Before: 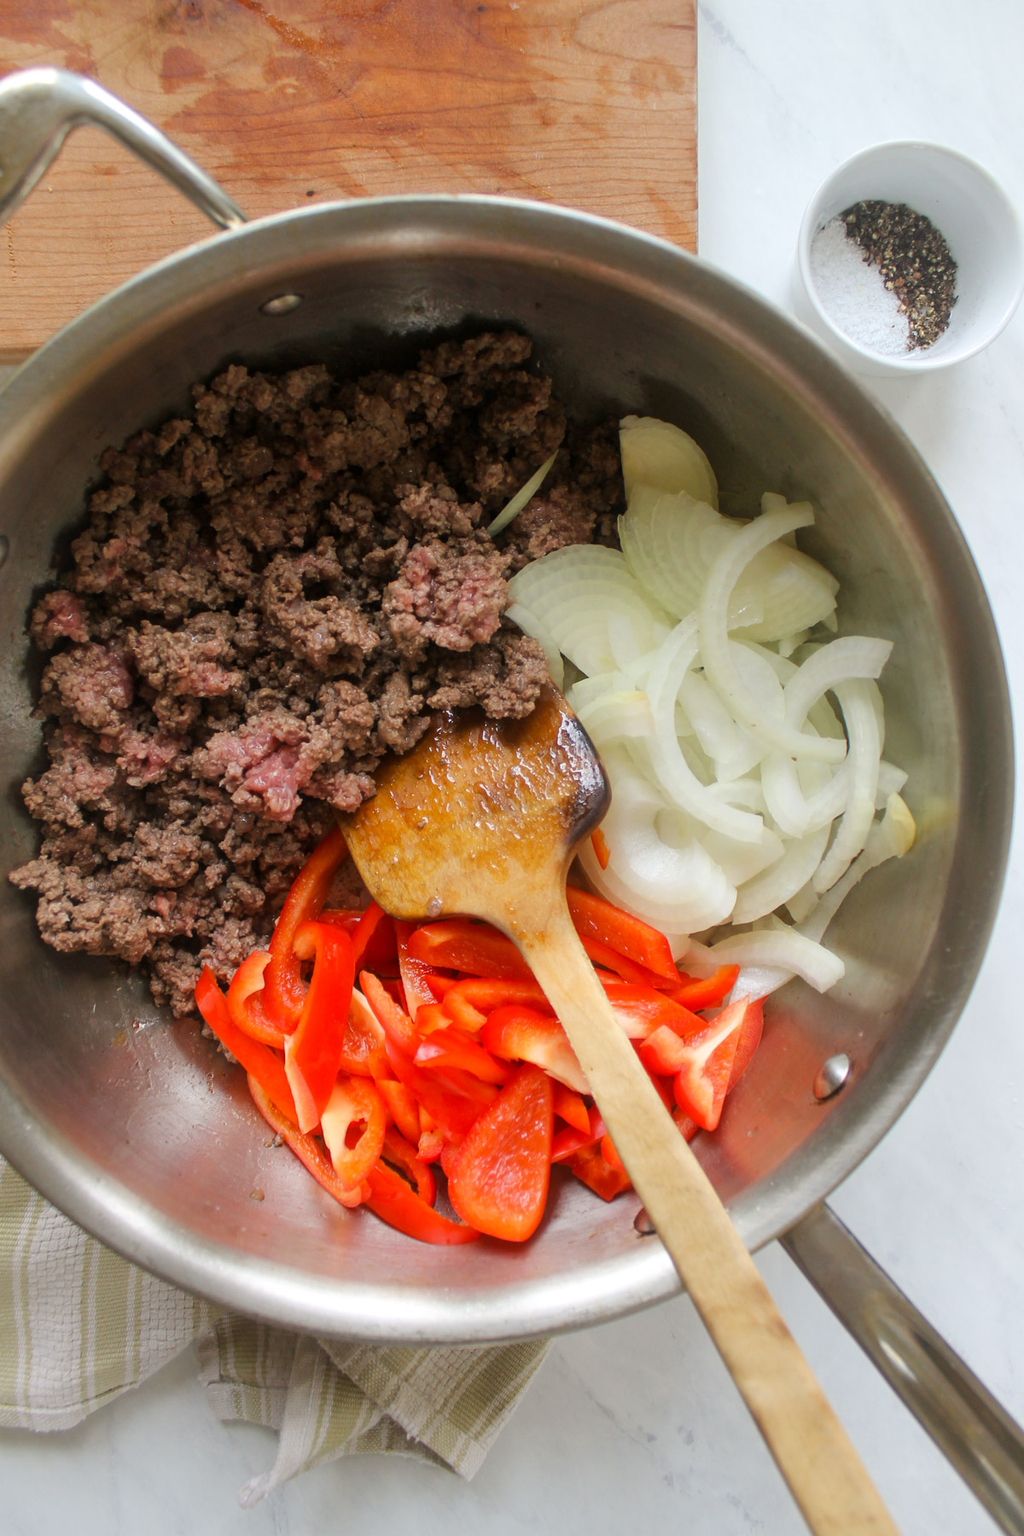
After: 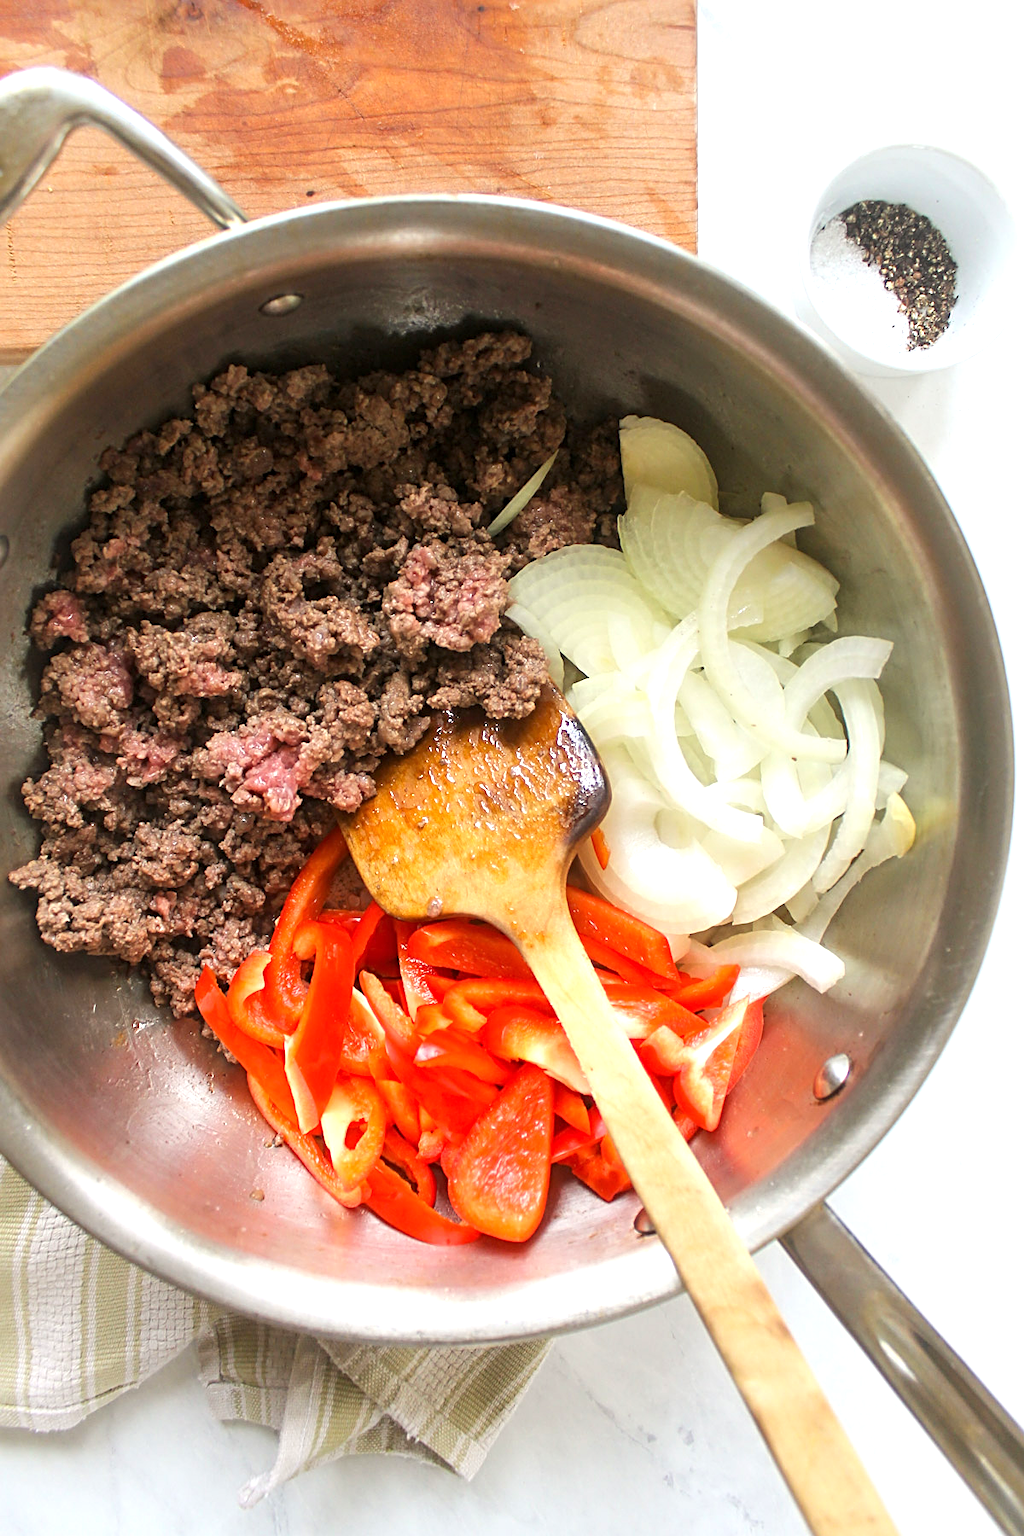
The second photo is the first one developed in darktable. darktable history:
exposure: exposure 0.77 EV, compensate highlight preservation false
sharpen: radius 2.767
